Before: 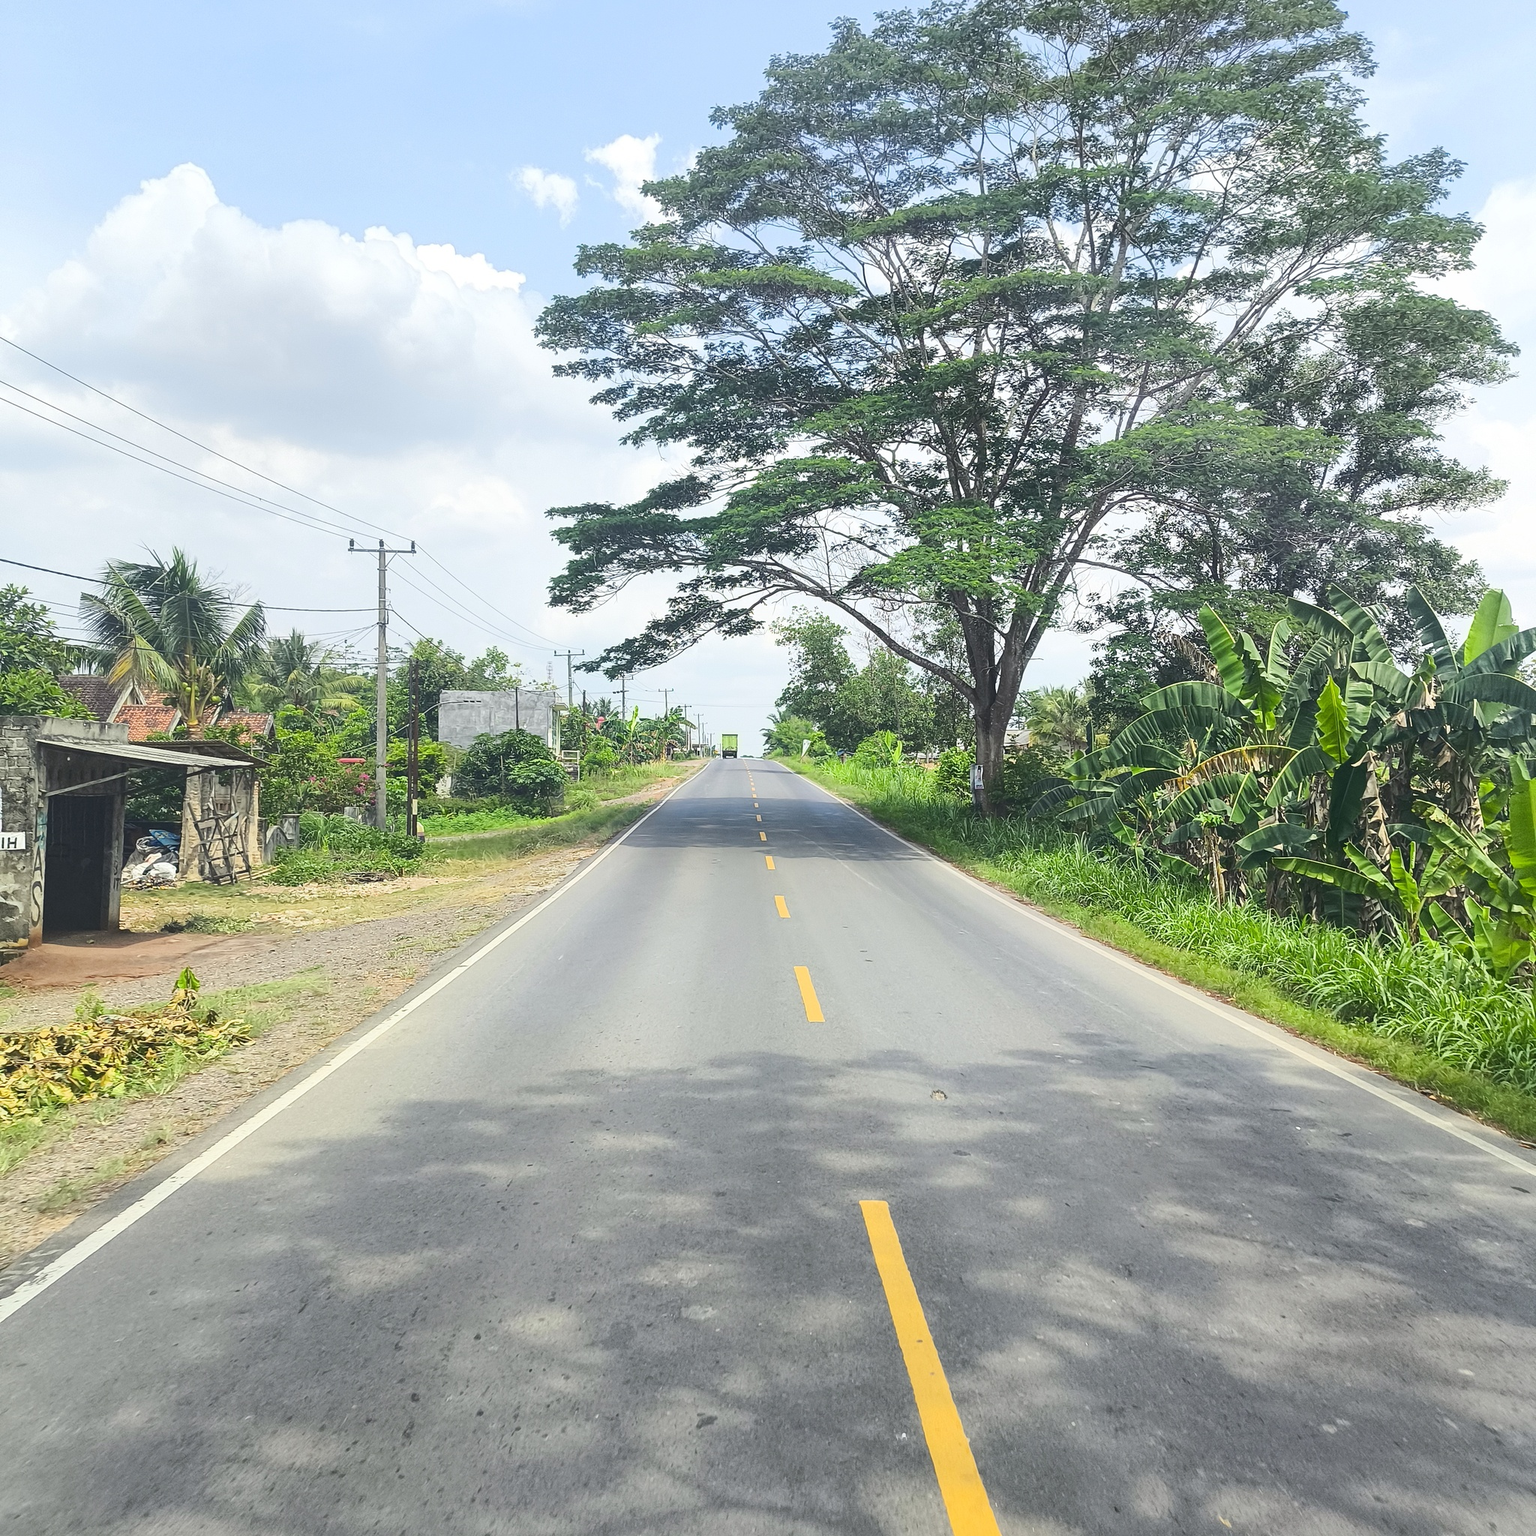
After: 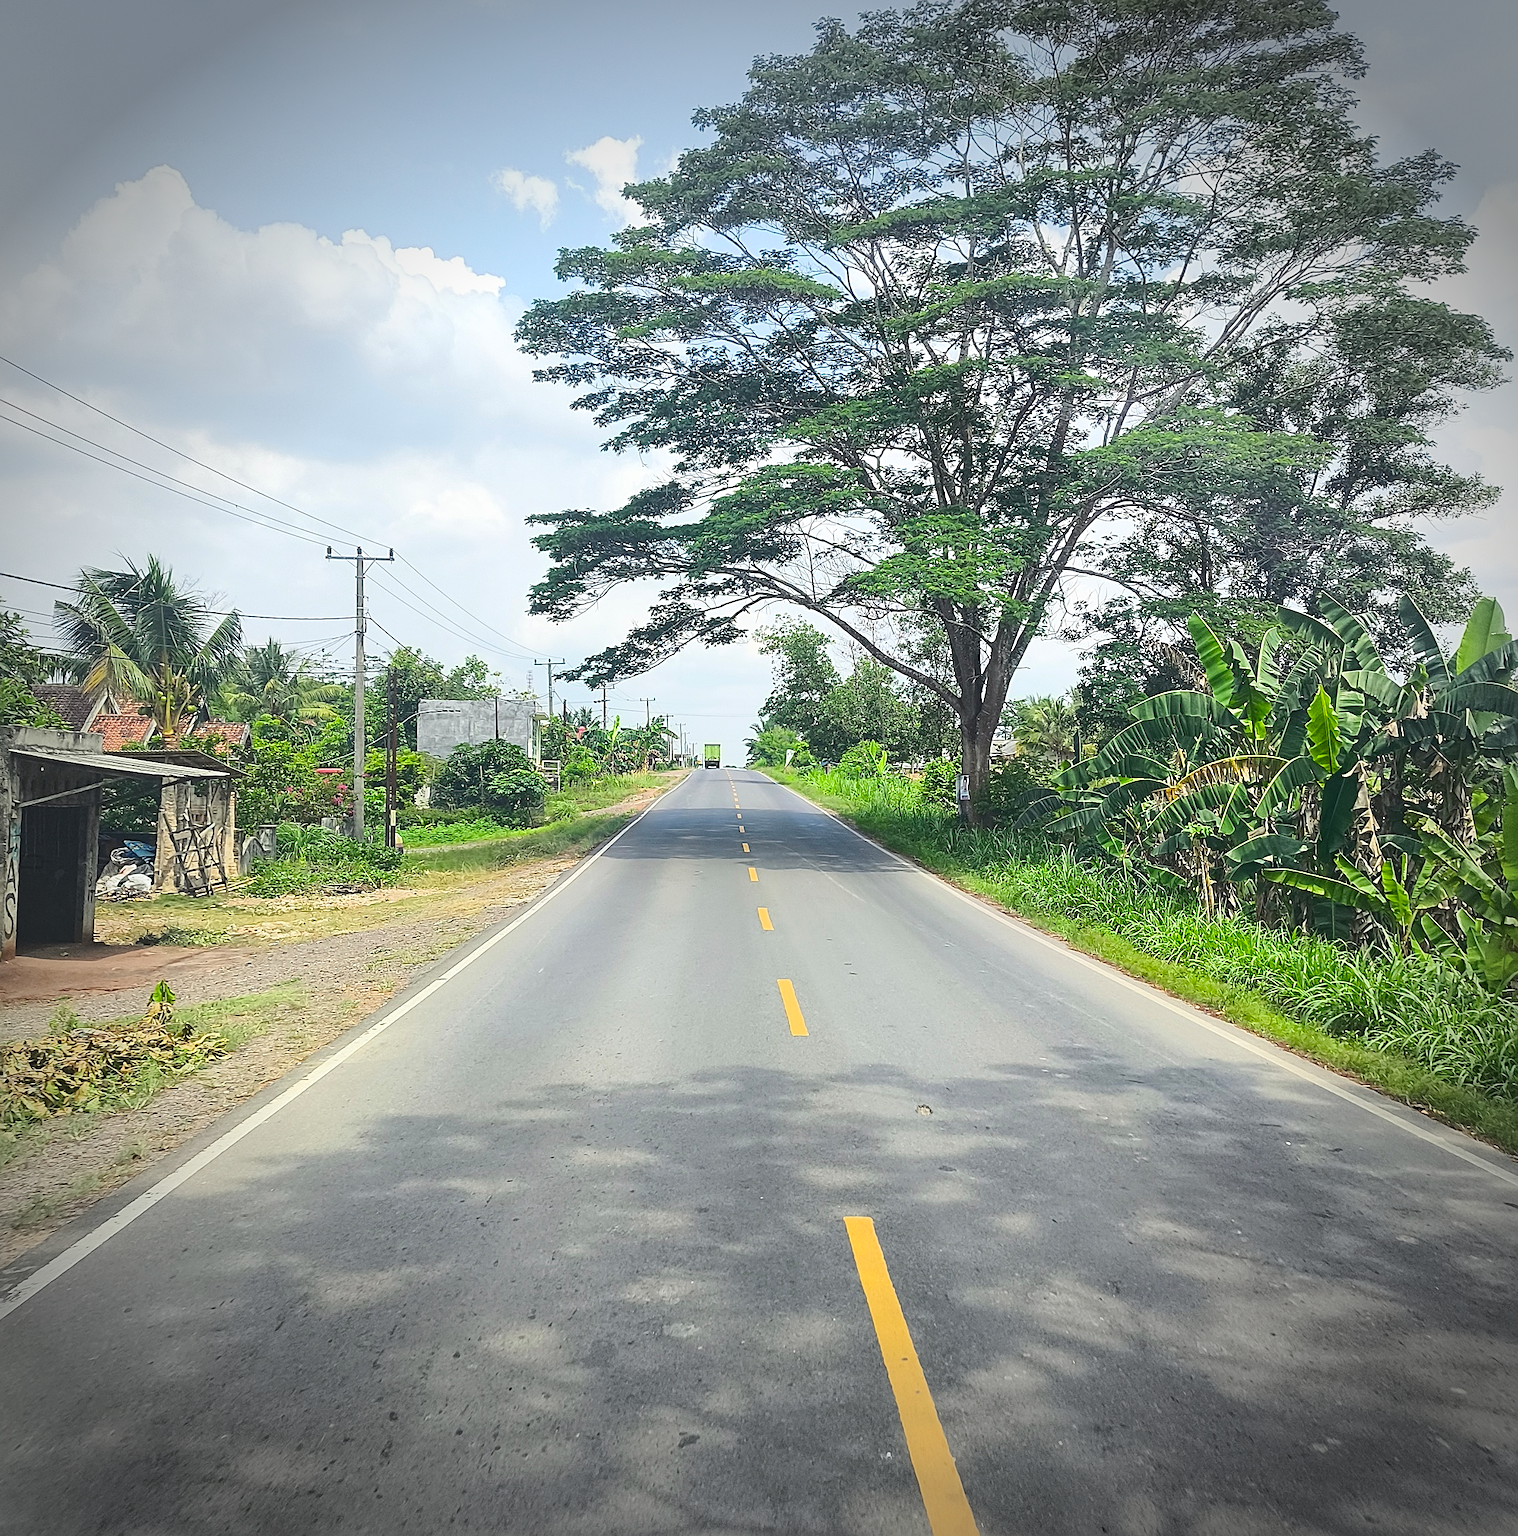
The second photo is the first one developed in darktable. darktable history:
sharpen: on, module defaults
vignetting: fall-off start 75%, brightness -0.692, width/height ratio 1.084
crop and rotate: left 1.774%, right 0.633%, bottom 1.28%
